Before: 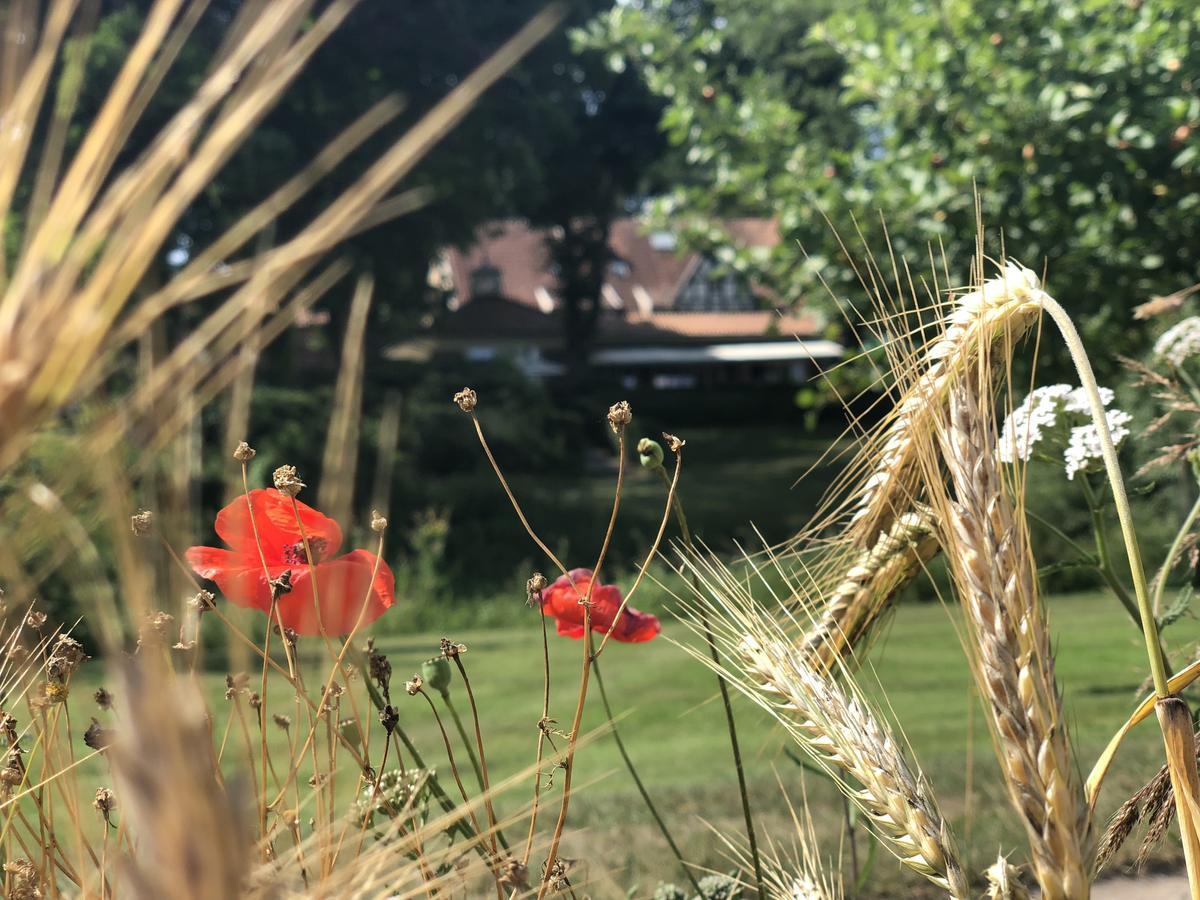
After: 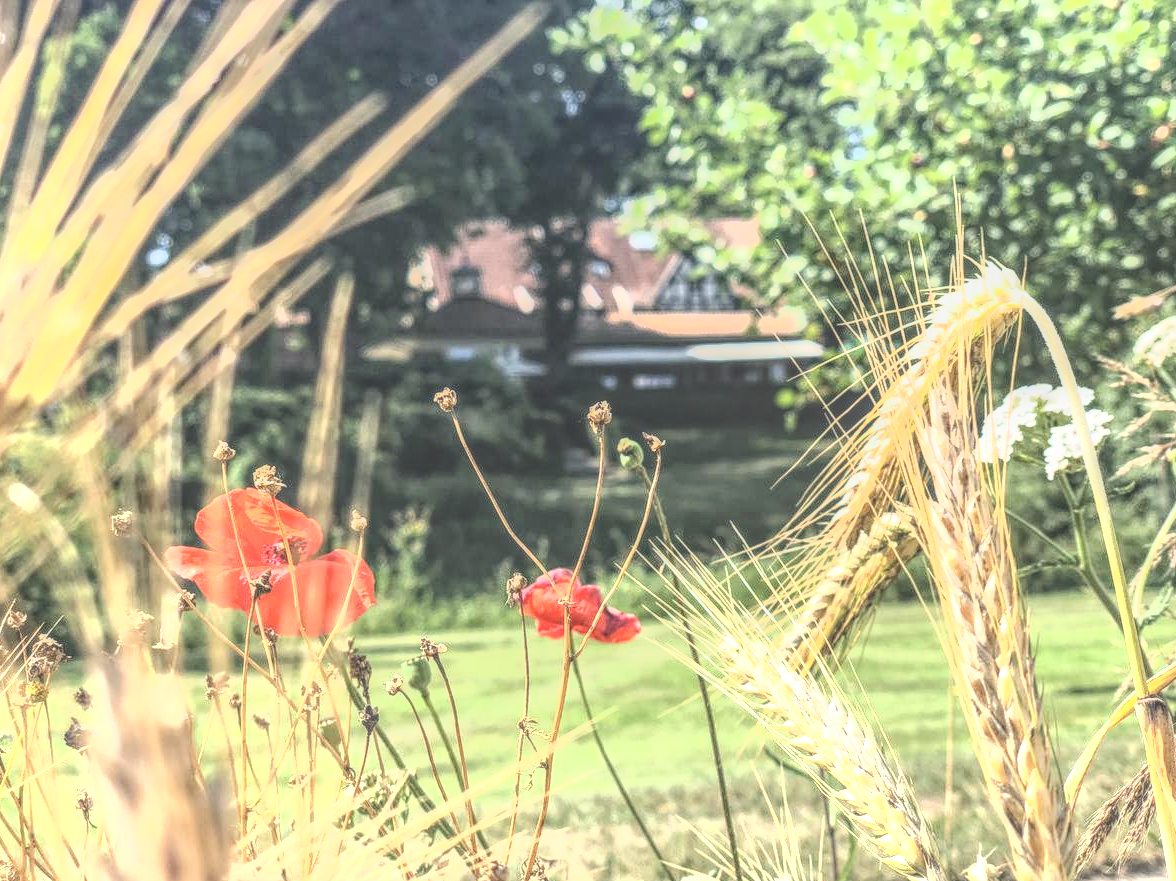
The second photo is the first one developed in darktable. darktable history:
tone equalizer: -8 EV -0.745 EV, -7 EV -0.704 EV, -6 EV -0.605 EV, -5 EV -0.388 EV, -3 EV 0.385 EV, -2 EV 0.6 EV, -1 EV 0.692 EV, +0 EV 0.748 EV, mask exposure compensation -0.503 EV
crop: left 1.72%, right 0.268%, bottom 2.048%
local contrast: highlights 20%, shadows 27%, detail 199%, midtone range 0.2
color zones: curves: ch0 [(0, 0.5) (0.143, 0.5) (0.286, 0.5) (0.429, 0.5) (0.571, 0.5) (0.714, 0.476) (0.857, 0.5) (1, 0.5)]; ch2 [(0, 0.5) (0.143, 0.5) (0.286, 0.5) (0.429, 0.5) (0.571, 0.5) (0.714, 0.487) (0.857, 0.5) (1, 0.5)]
tone curve: curves: ch0 [(0, 0) (0.003, 0.115) (0.011, 0.133) (0.025, 0.157) (0.044, 0.182) (0.069, 0.209) (0.1, 0.239) (0.136, 0.279) (0.177, 0.326) (0.224, 0.379) (0.277, 0.436) (0.335, 0.507) (0.399, 0.587) (0.468, 0.671) (0.543, 0.75) (0.623, 0.837) (0.709, 0.916) (0.801, 0.978) (0.898, 0.985) (1, 1)], color space Lab, independent channels, preserve colors none
exposure: exposure 0.2 EV, compensate highlight preservation false
